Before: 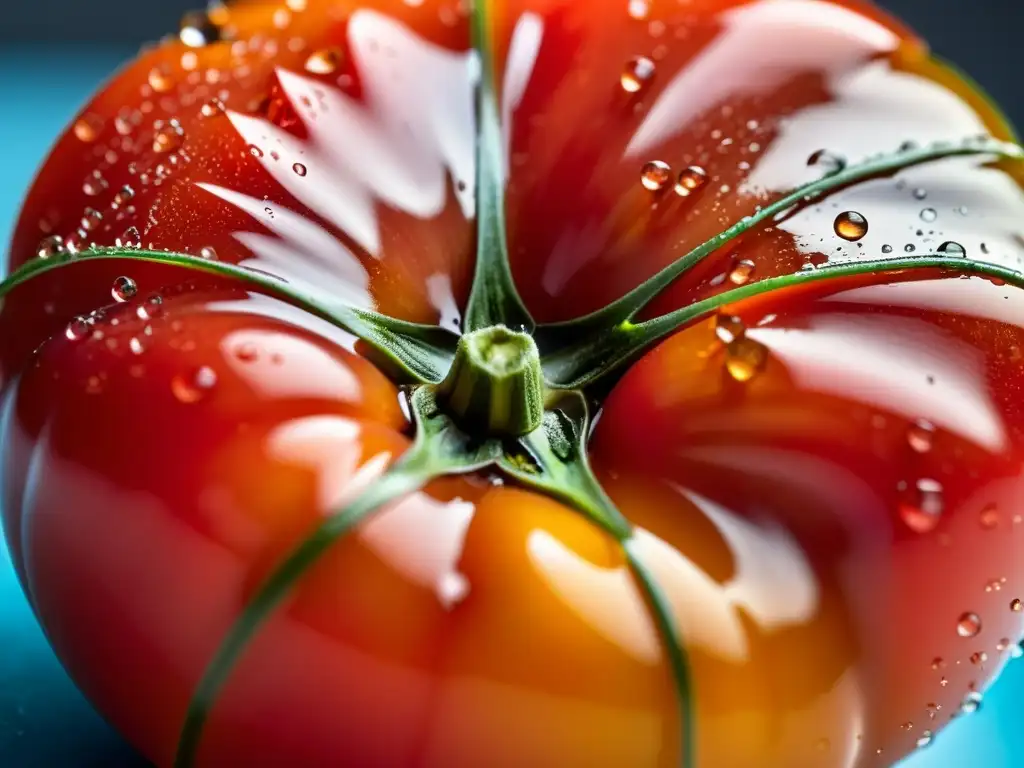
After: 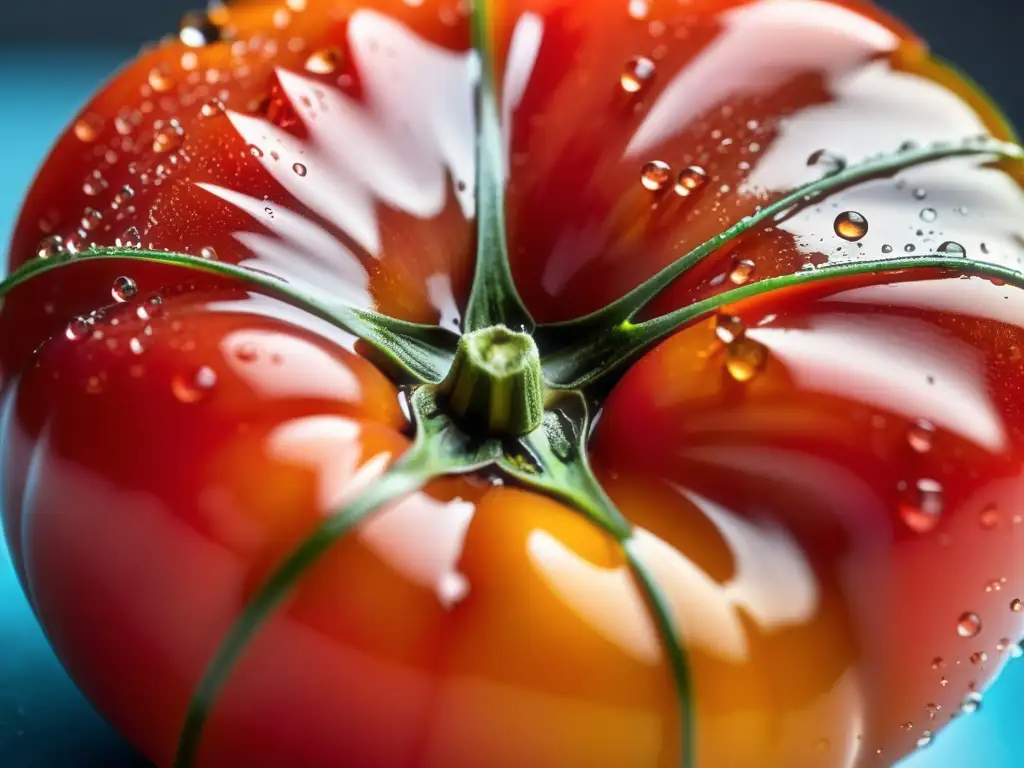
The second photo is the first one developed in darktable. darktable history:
haze removal: strength -0.079, distance 0.362, compatibility mode true, adaptive false
